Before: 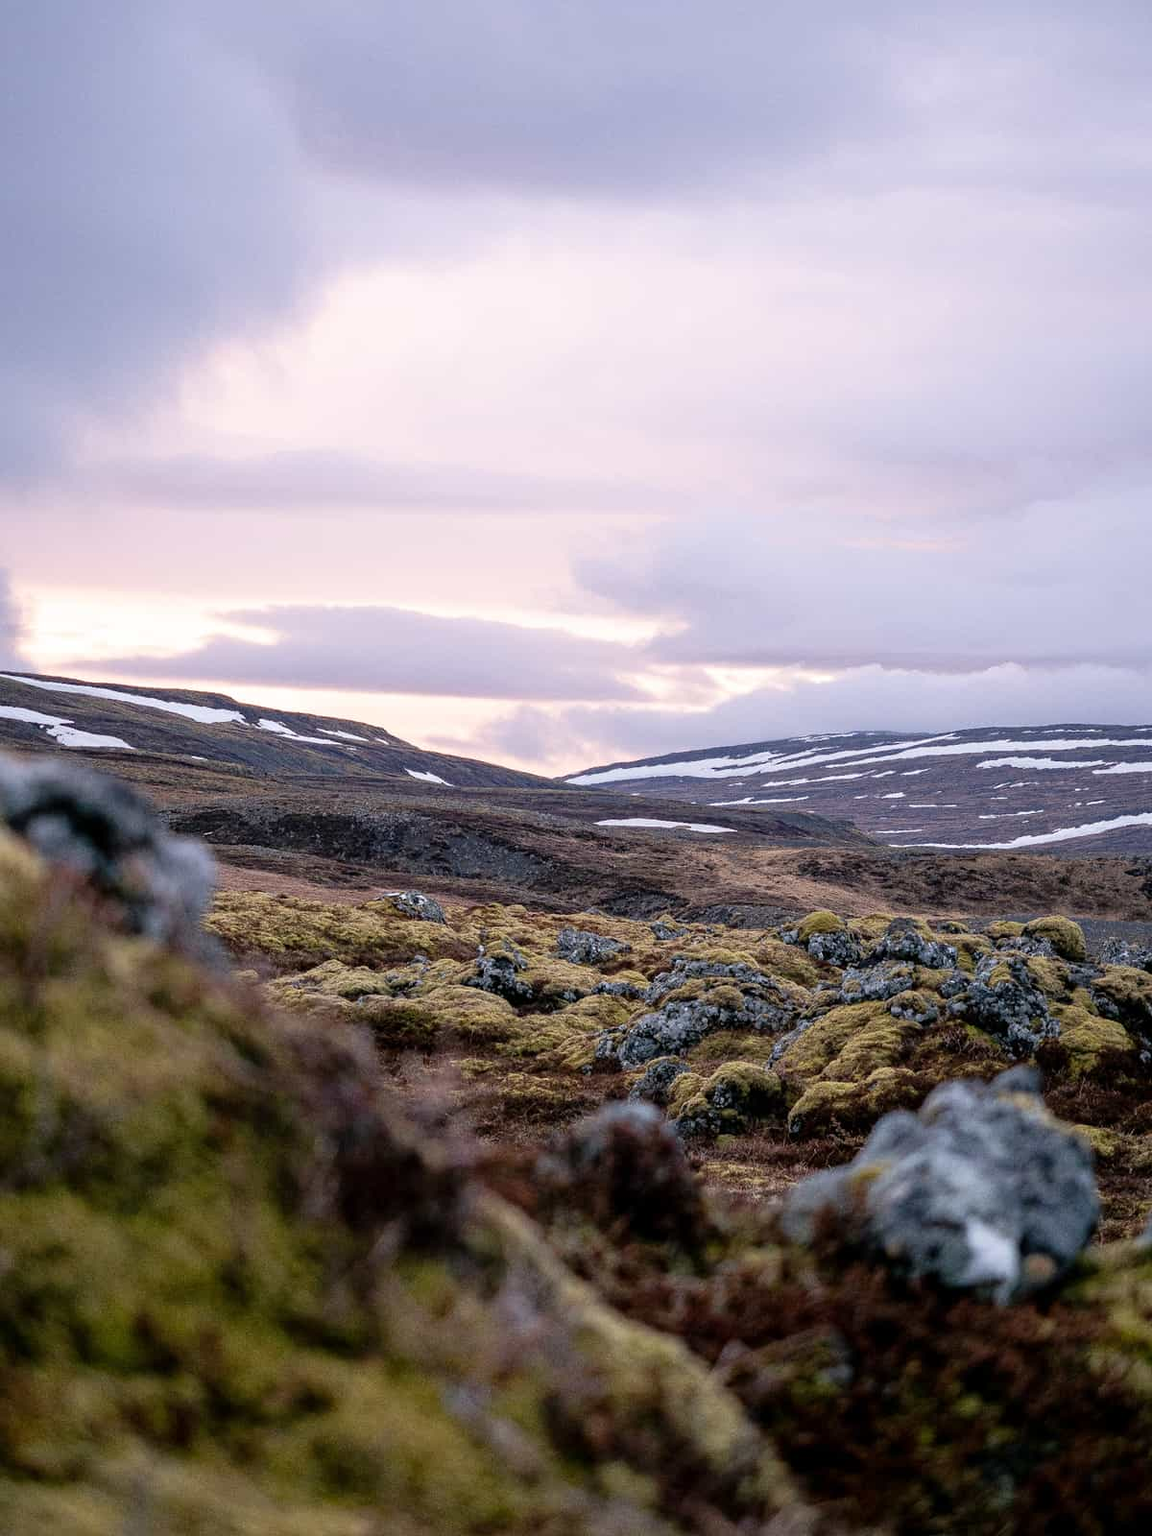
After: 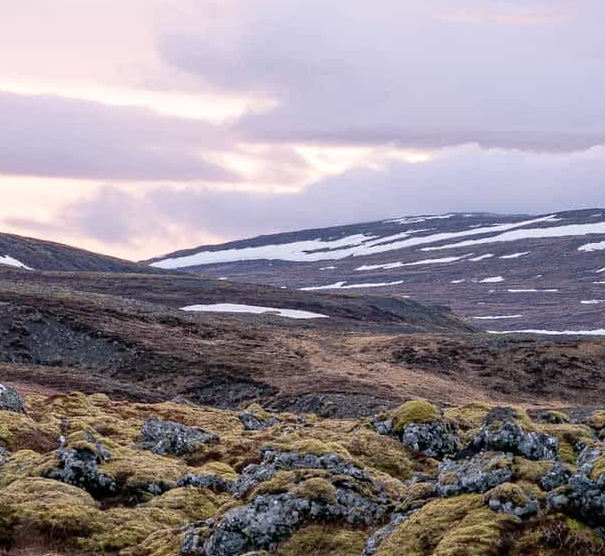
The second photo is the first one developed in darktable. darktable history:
crop: left 36.604%, top 34.354%, right 12.93%, bottom 30.836%
